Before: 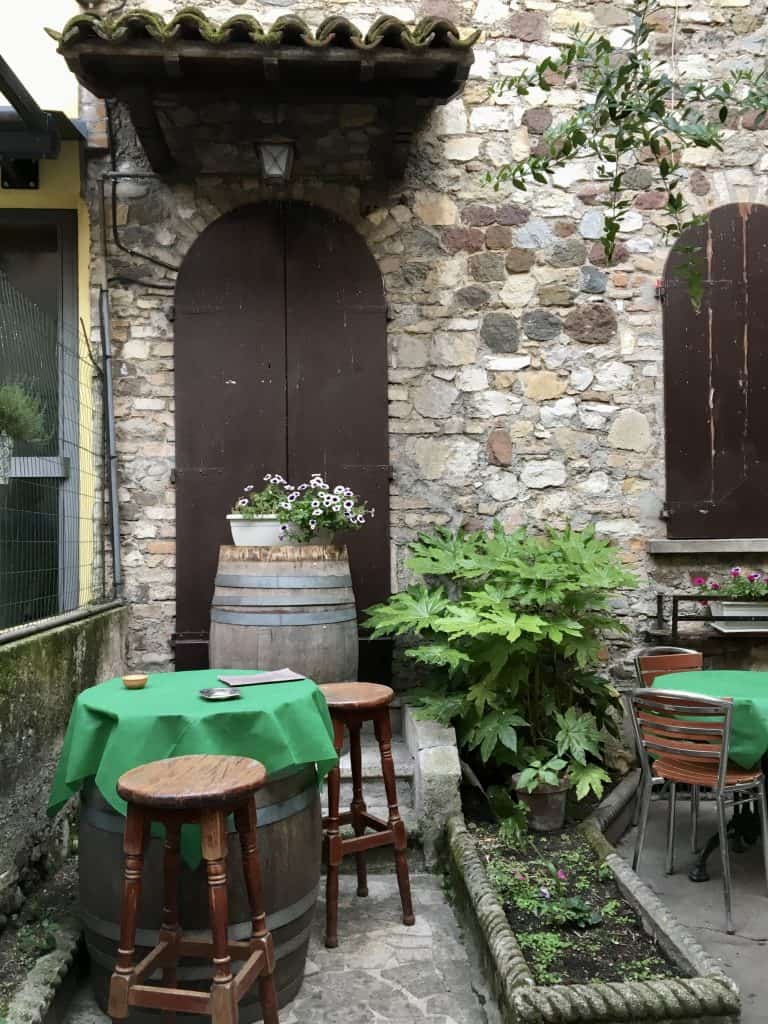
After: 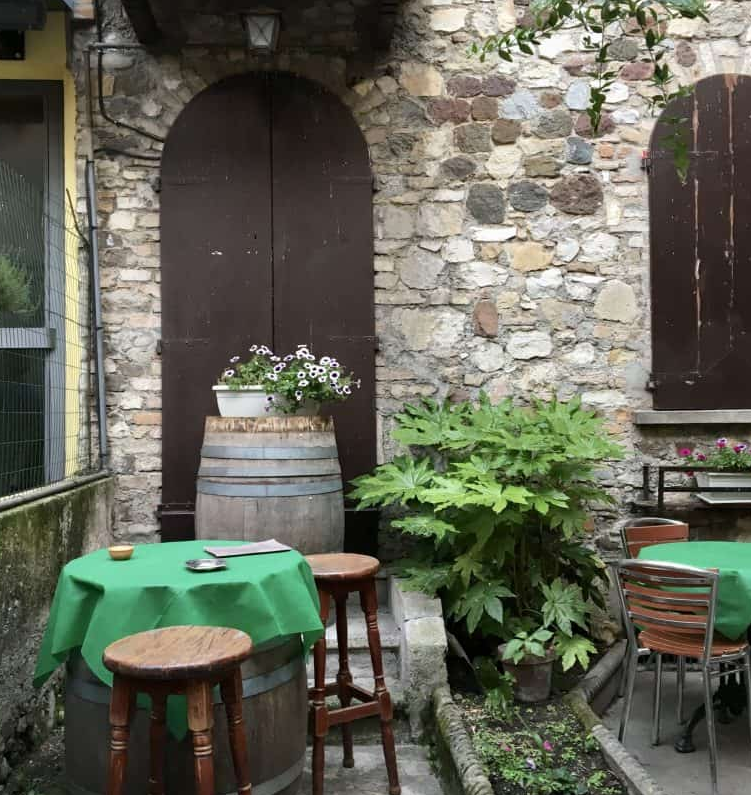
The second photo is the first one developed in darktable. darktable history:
tone equalizer: on, module defaults
crop and rotate: left 1.875%, top 12.683%, right 0.246%, bottom 9.598%
